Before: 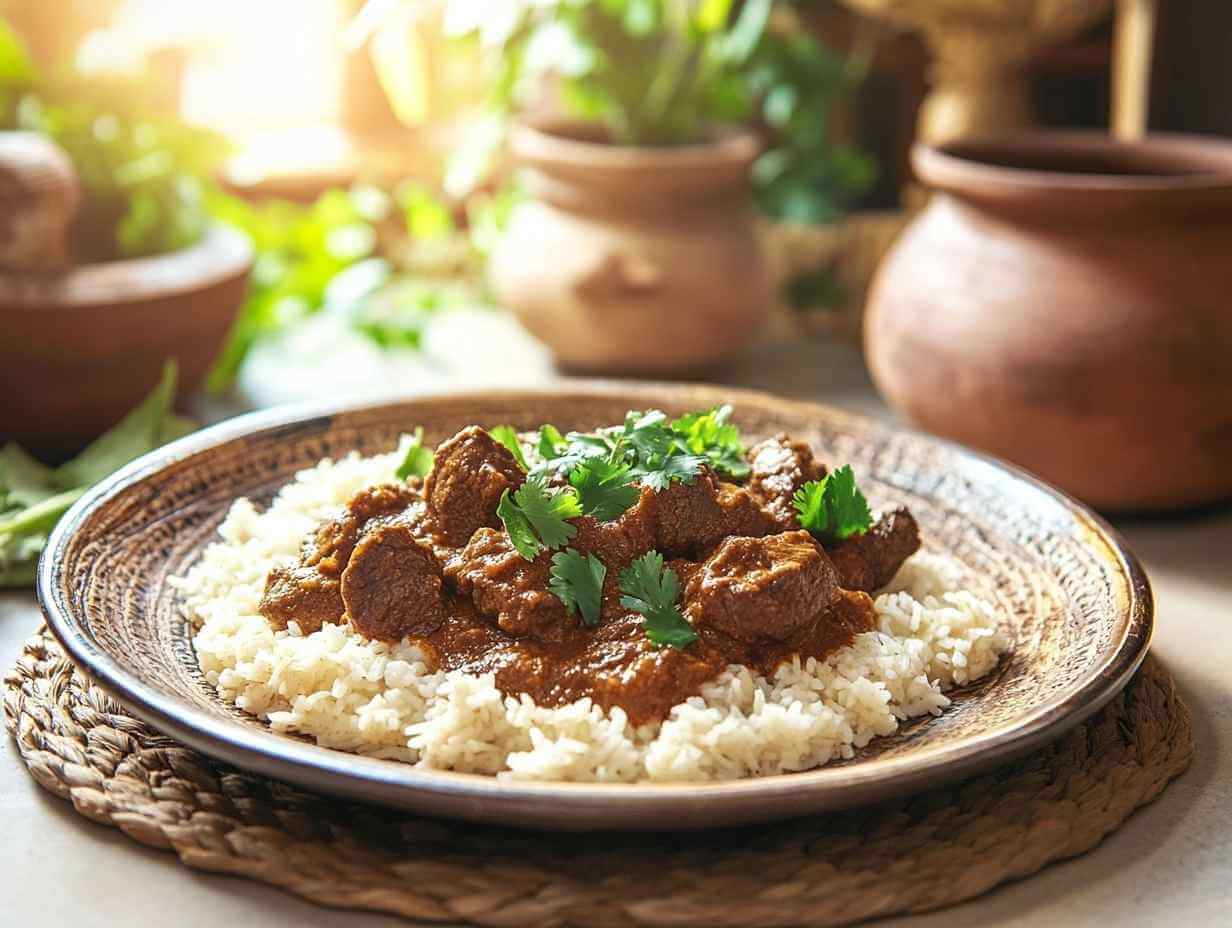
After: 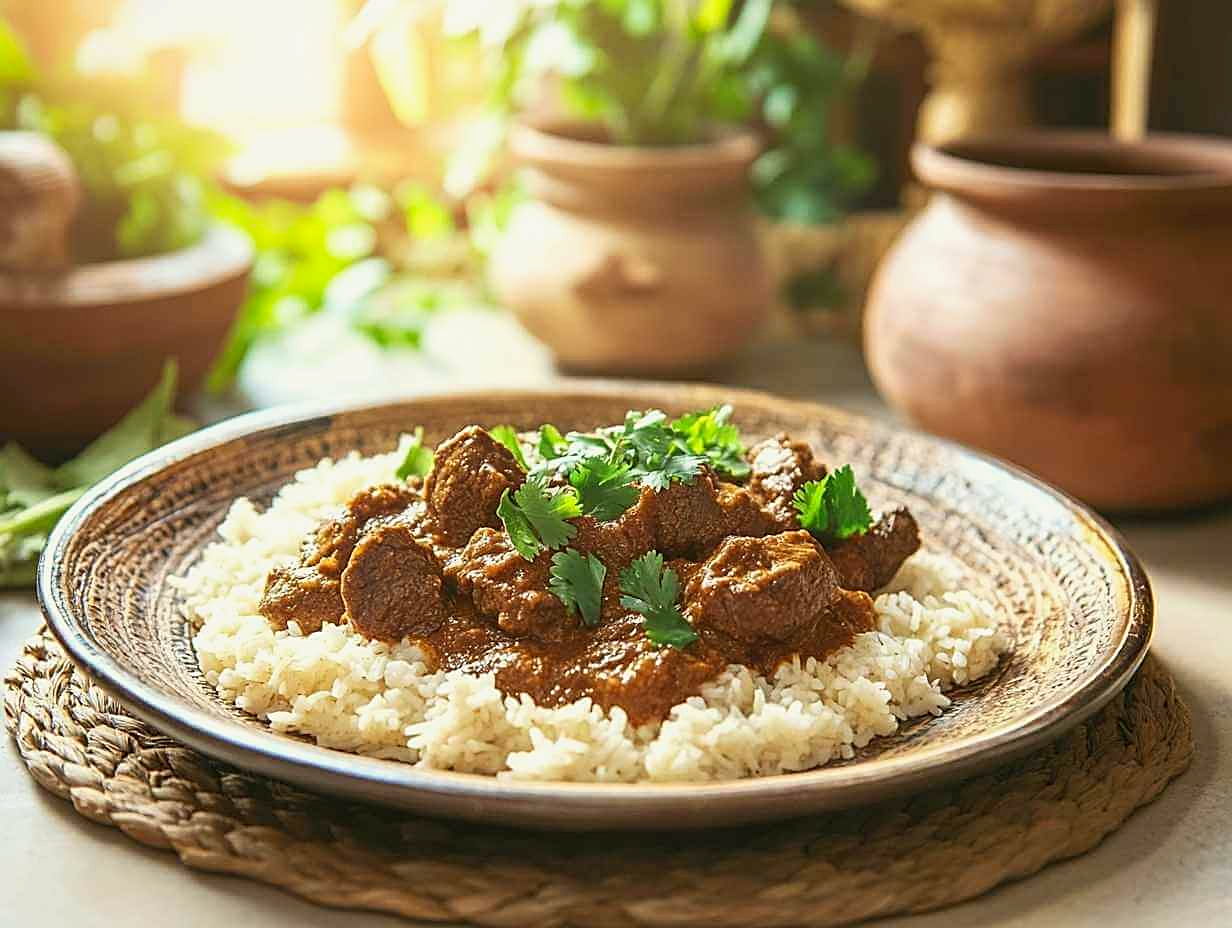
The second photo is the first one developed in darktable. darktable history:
contrast brightness saturation: contrast 0.1, brightness 0.03, saturation 0.09
color balance: mode lift, gamma, gain (sRGB), lift [1.04, 1, 1, 0.97], gamma [1.01, 1, 1, 0.97], gain [0.96, 1, 1, 0.97]
sharpen: on, module defaults
